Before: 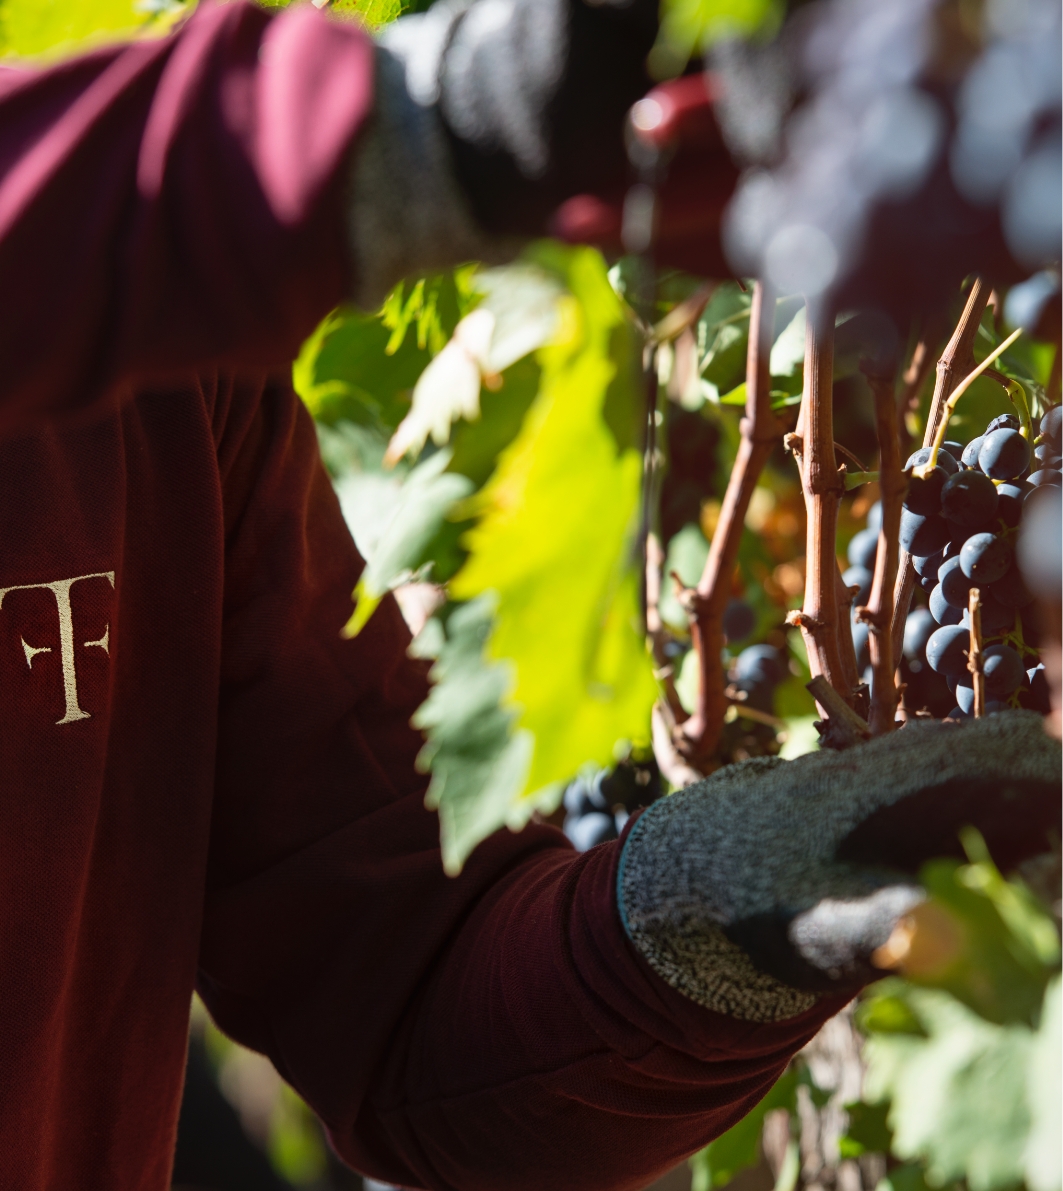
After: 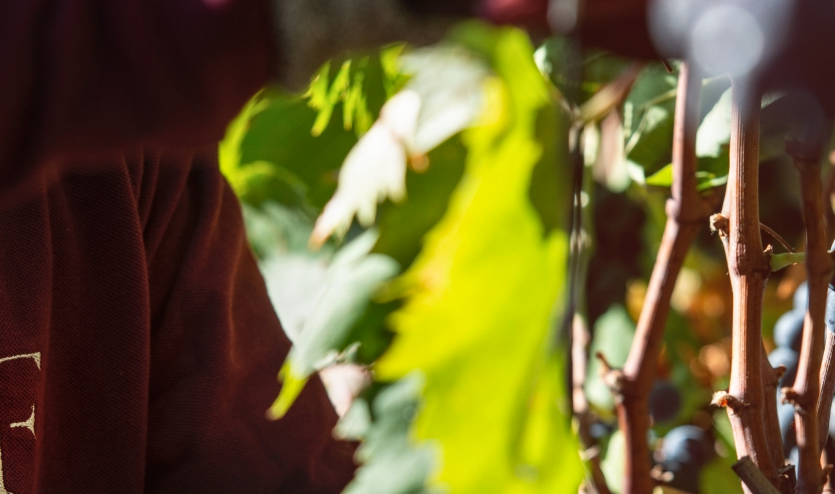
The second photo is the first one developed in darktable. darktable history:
local contrast: on, module defaults
tone equalizer: on, module defaults
crop: left 7.036%, top 18.398%, right 14.379%, bottom 40.043%
